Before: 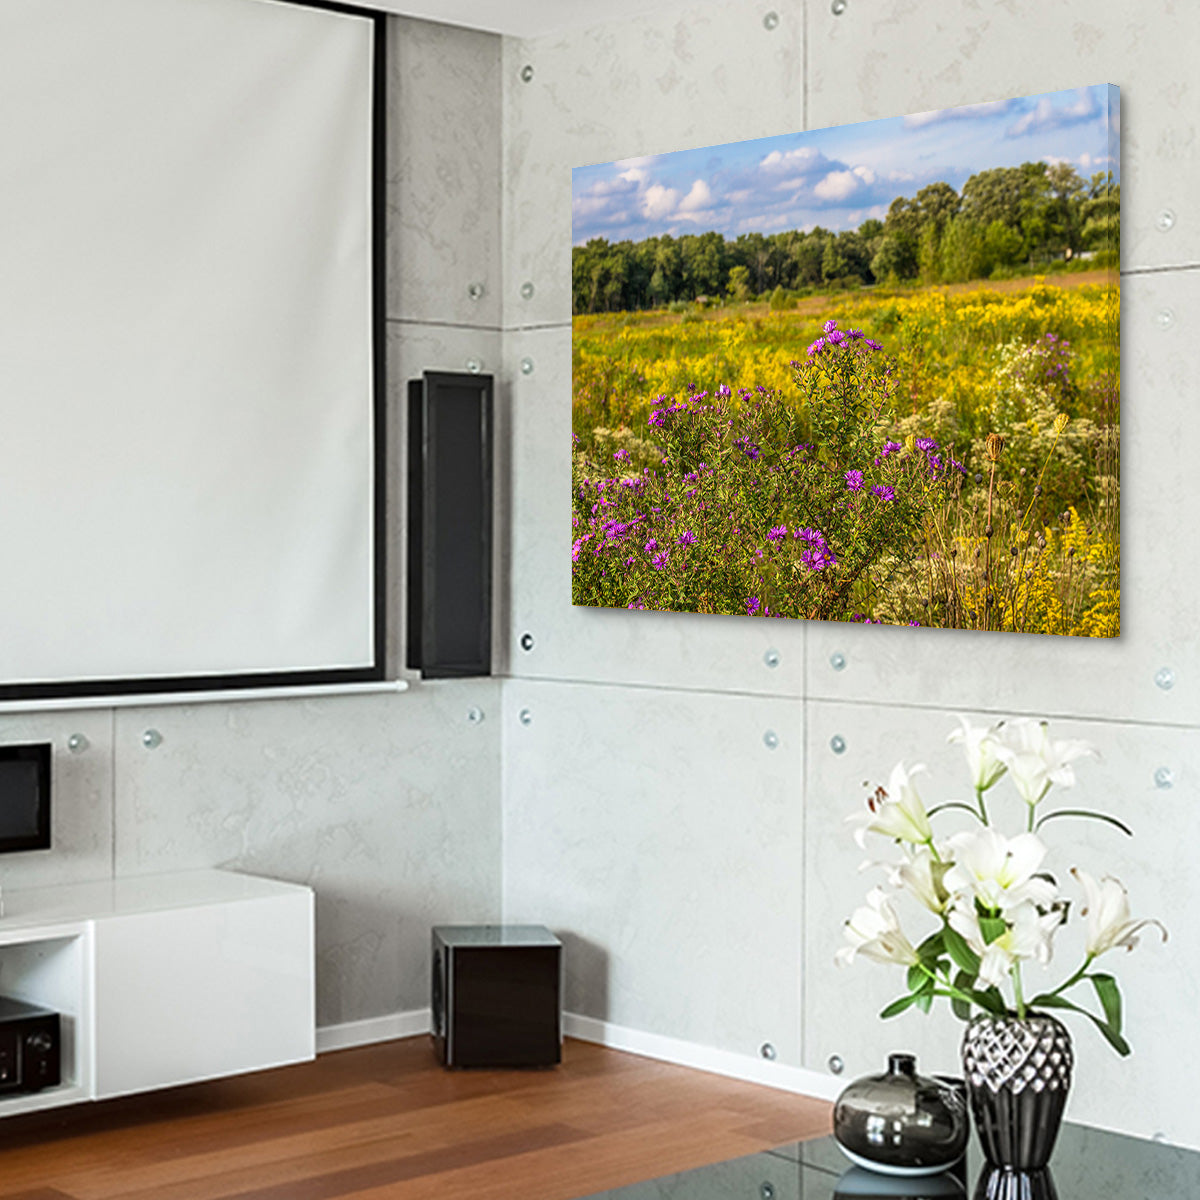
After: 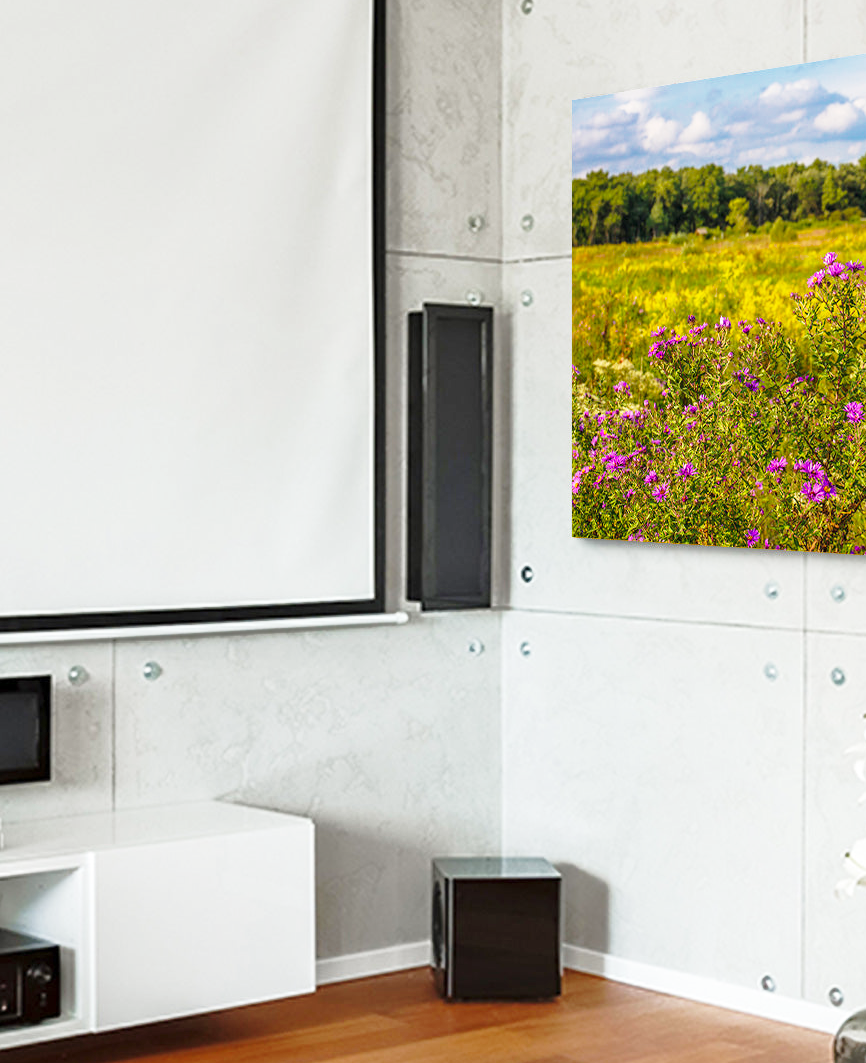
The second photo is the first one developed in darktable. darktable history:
crop: top 5.735%, right 27.833%, bottom 5.677%
shadows and highlights: on, module defaults
base curve: curves: ch0 [(0, 0) (0.028, 0.03) (0.121, 0.232) (0.46, 0.748) (0.859, 0.968) (1, 1)], preserve colors none
